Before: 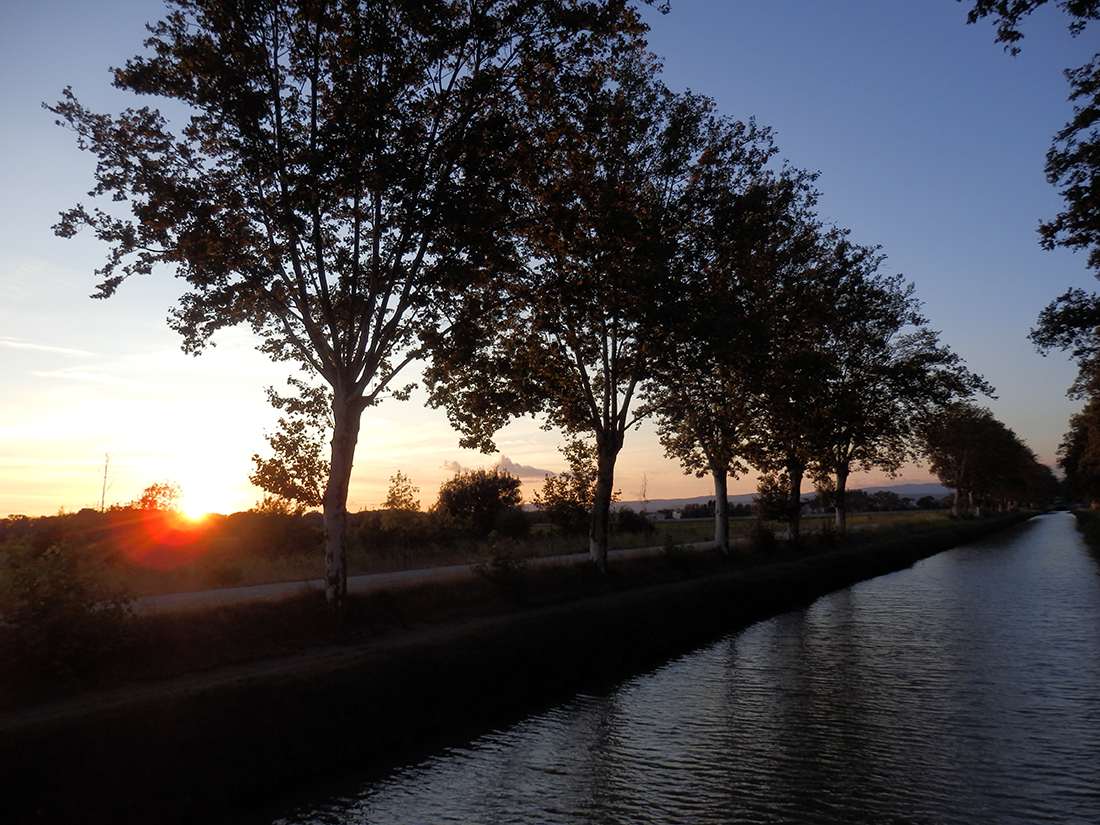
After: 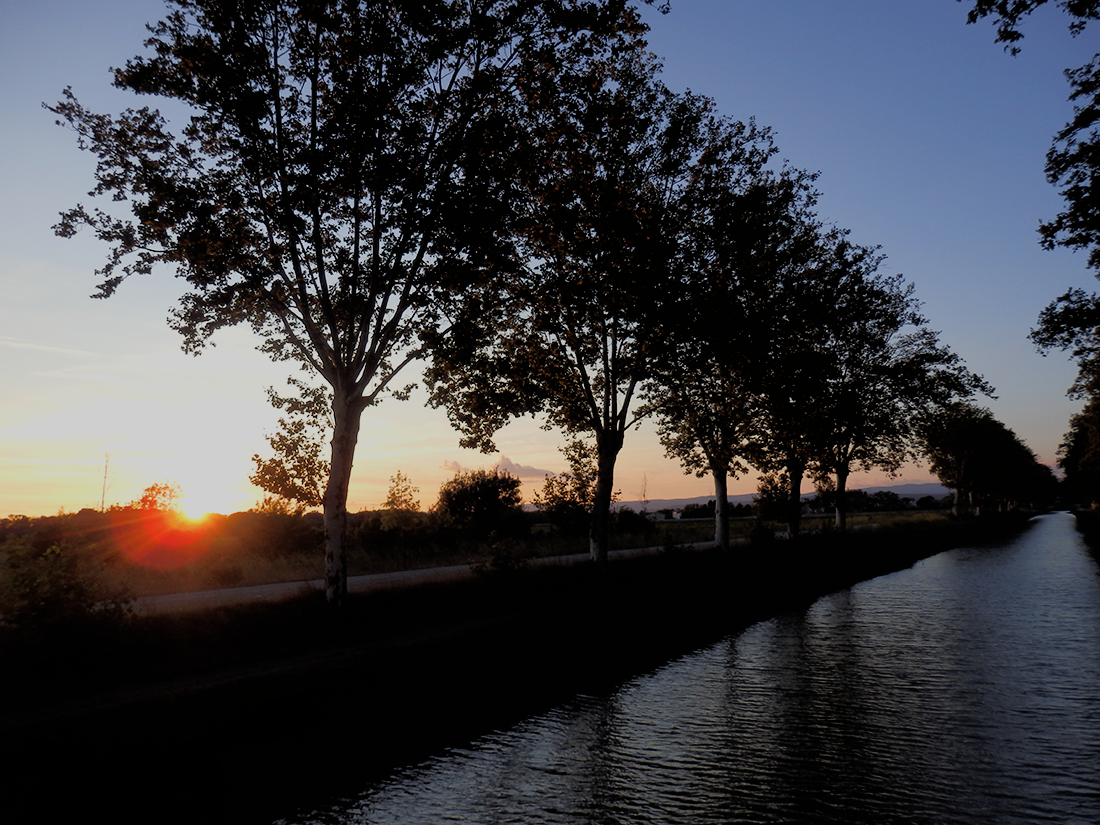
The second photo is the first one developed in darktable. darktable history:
filmic rgb: black relative exposure -7.15 EV, white relative exposure 5.36 EV, hardness 3.02, color science v6 (2022)
color balance rgb: on, module defaults
